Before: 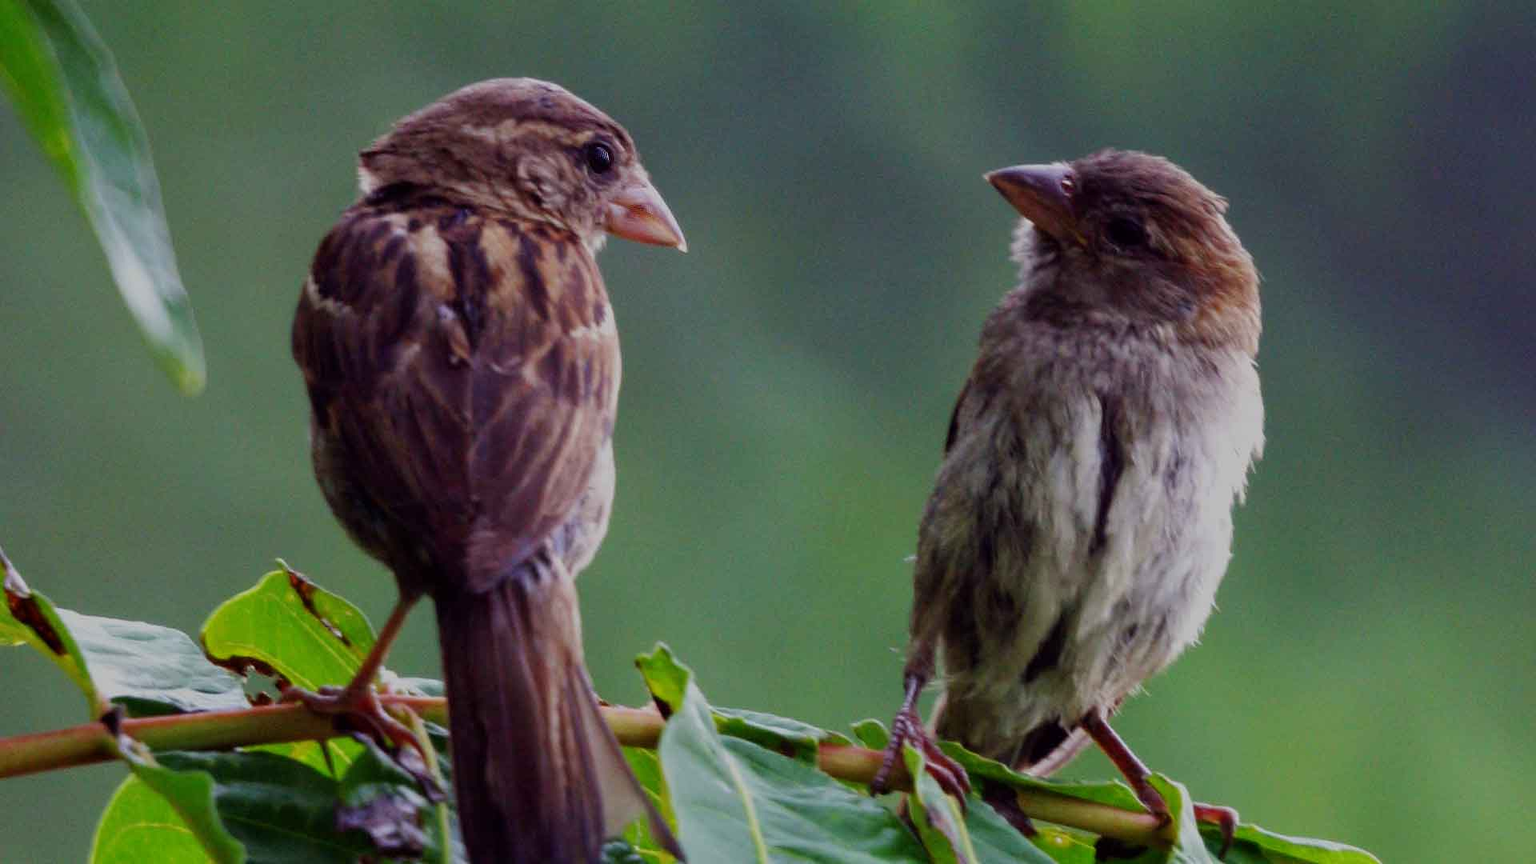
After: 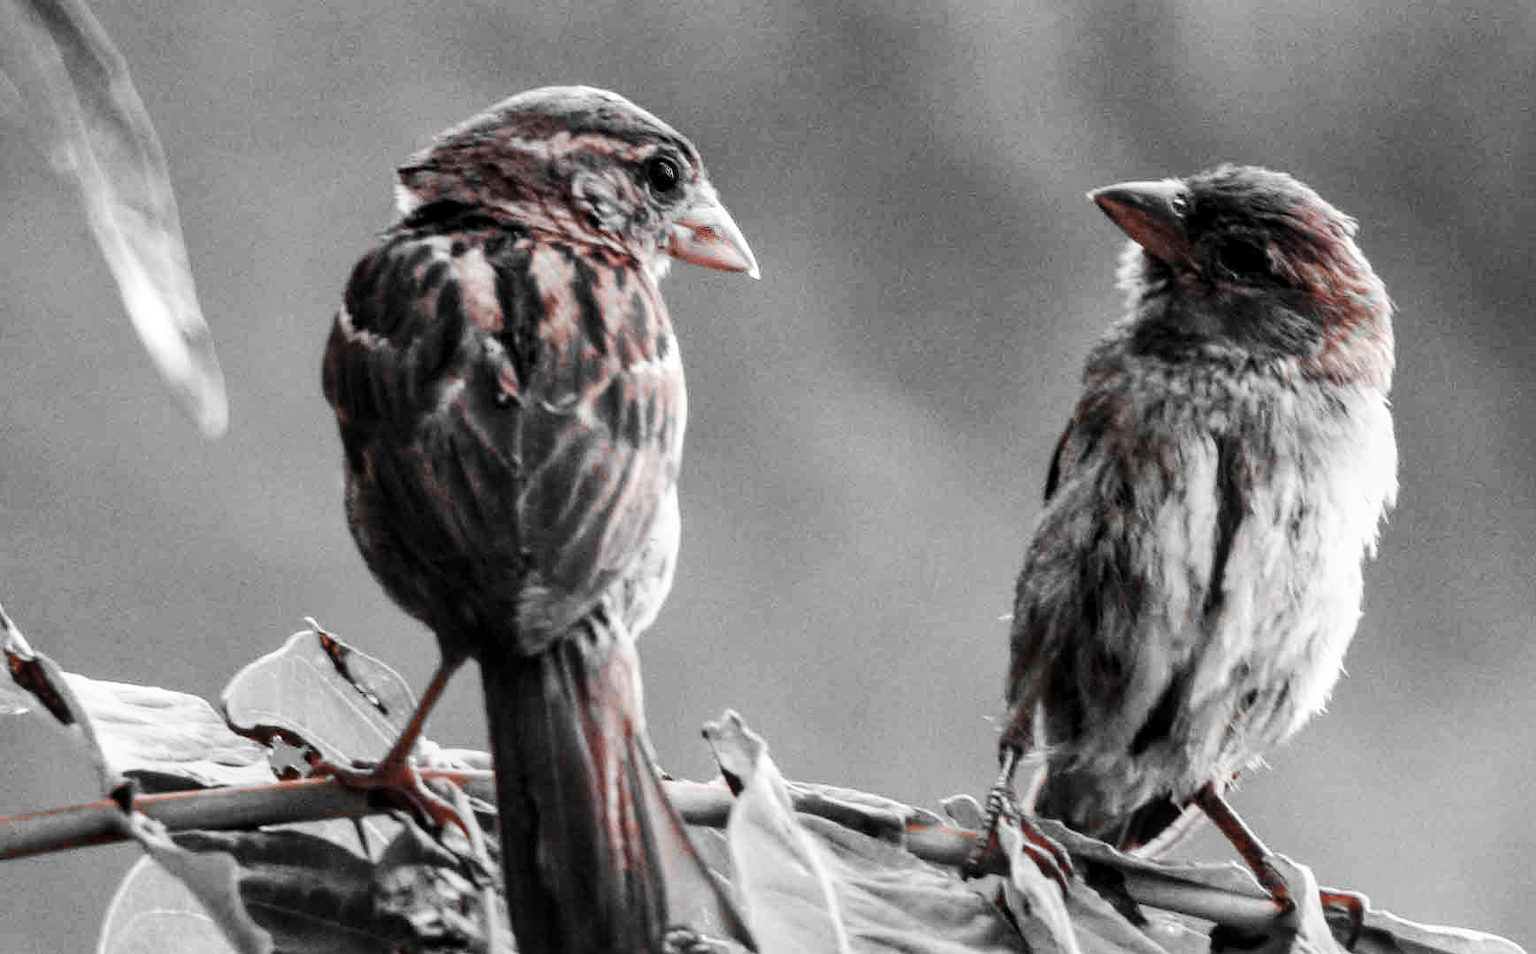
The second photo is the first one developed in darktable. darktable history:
exposure: black level correction 0, exposure 0.693 EV, compensate exposure bias true, compensate highlight preservation false
local contrast: on, module defaults
contrast brightness saturation: saturation -0.064
shadows and highlights: white point adjustment 0.039, soften with gaussian
base curve: curves: ch0 [(0, 0) (0.032, 0.025) (0.121, 0.166) (0.206, 0.329) (0.605, 0.79) (1, 1)], preserve colors none
crop: right 9.508%, bottom 0.036%
color zones: curves: ch1 [(0, 0.006) (0.094, 0.285) (0.171, 0.001) (0.429, 0.001) (0.571, 0.003) (0.714, 0.004) (0.857, 0.004) (1, 0.006)]
color correction: highlights b* -0.041
